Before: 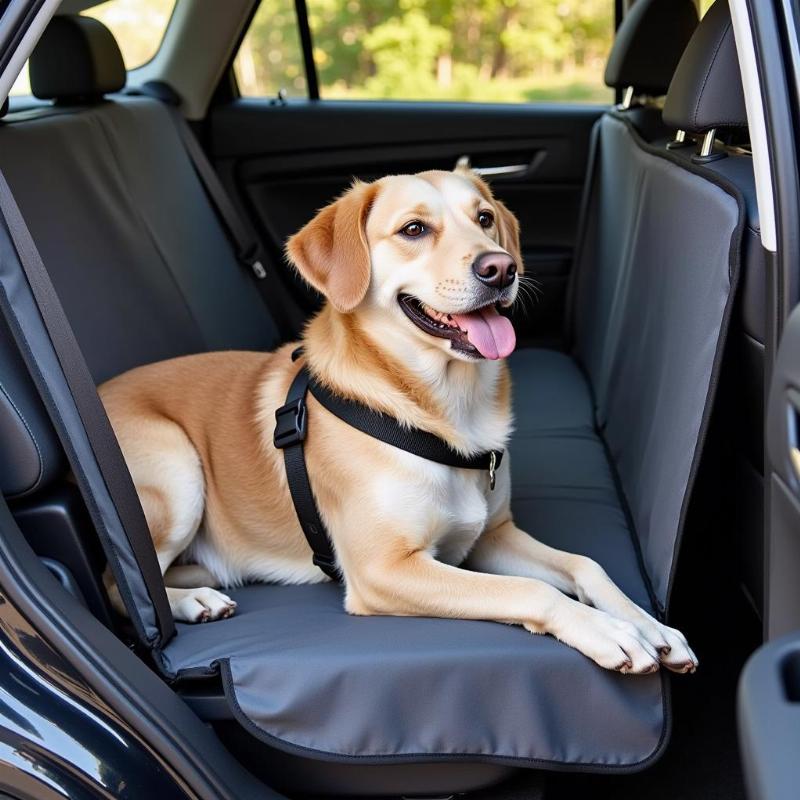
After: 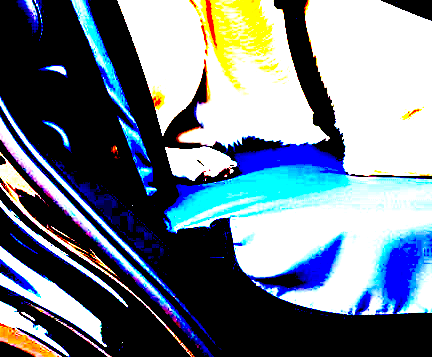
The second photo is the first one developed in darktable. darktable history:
exposure: black level correction 0.098, exposure 2.982 EV, compensate highlight preservation false
color zones: curves: ch1 [(0, 0.469) (0.001, 0.469) (0.12, 0.446) (0.248, 0.469) (0.5, 0.5) (0.748, 0.5) (0.999, 0.469) (1, 0.469)]
crop and rotate: top 55.067%, right 45.918%, bottom 0.2%
